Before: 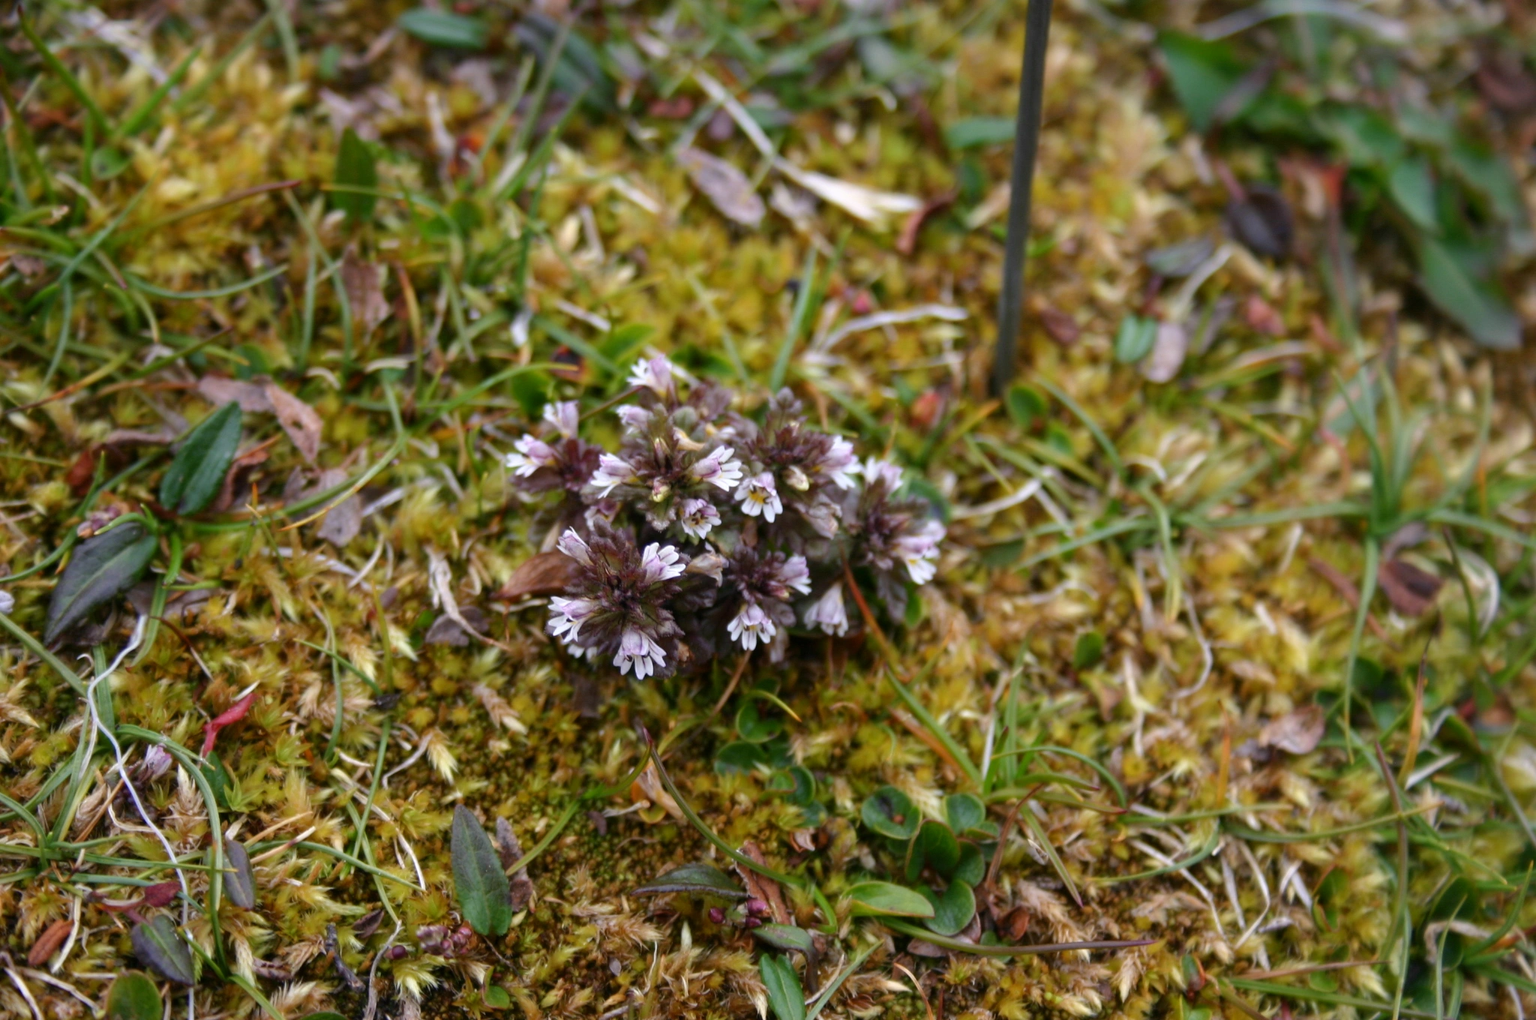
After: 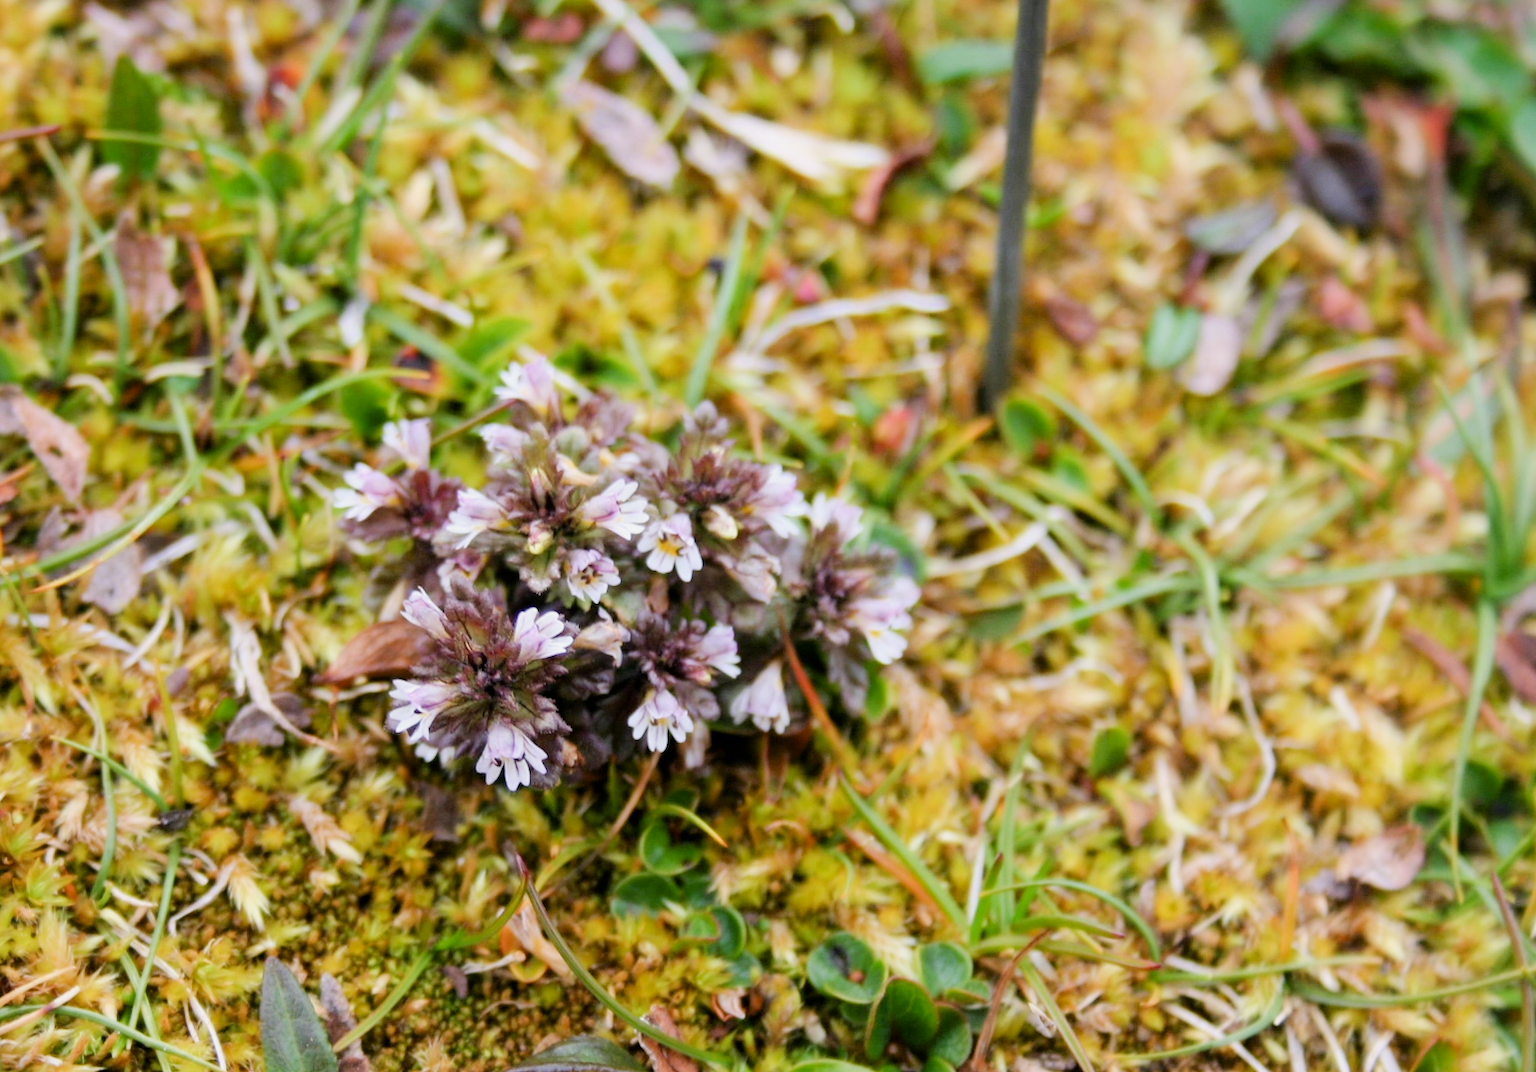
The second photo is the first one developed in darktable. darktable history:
exposure: black level correction 0.001, exposure 1.314 EV, compensate highlight preservation false
filmic rgb: black relative exposure -7.24 EV, white relative exposure 5.06 EV, threshold 2.99 EV, hardness 3.22, enable highlight reconstruction true
crop: left 16.662%, top 8.51%, right 8.284%, bottom 12.574%
